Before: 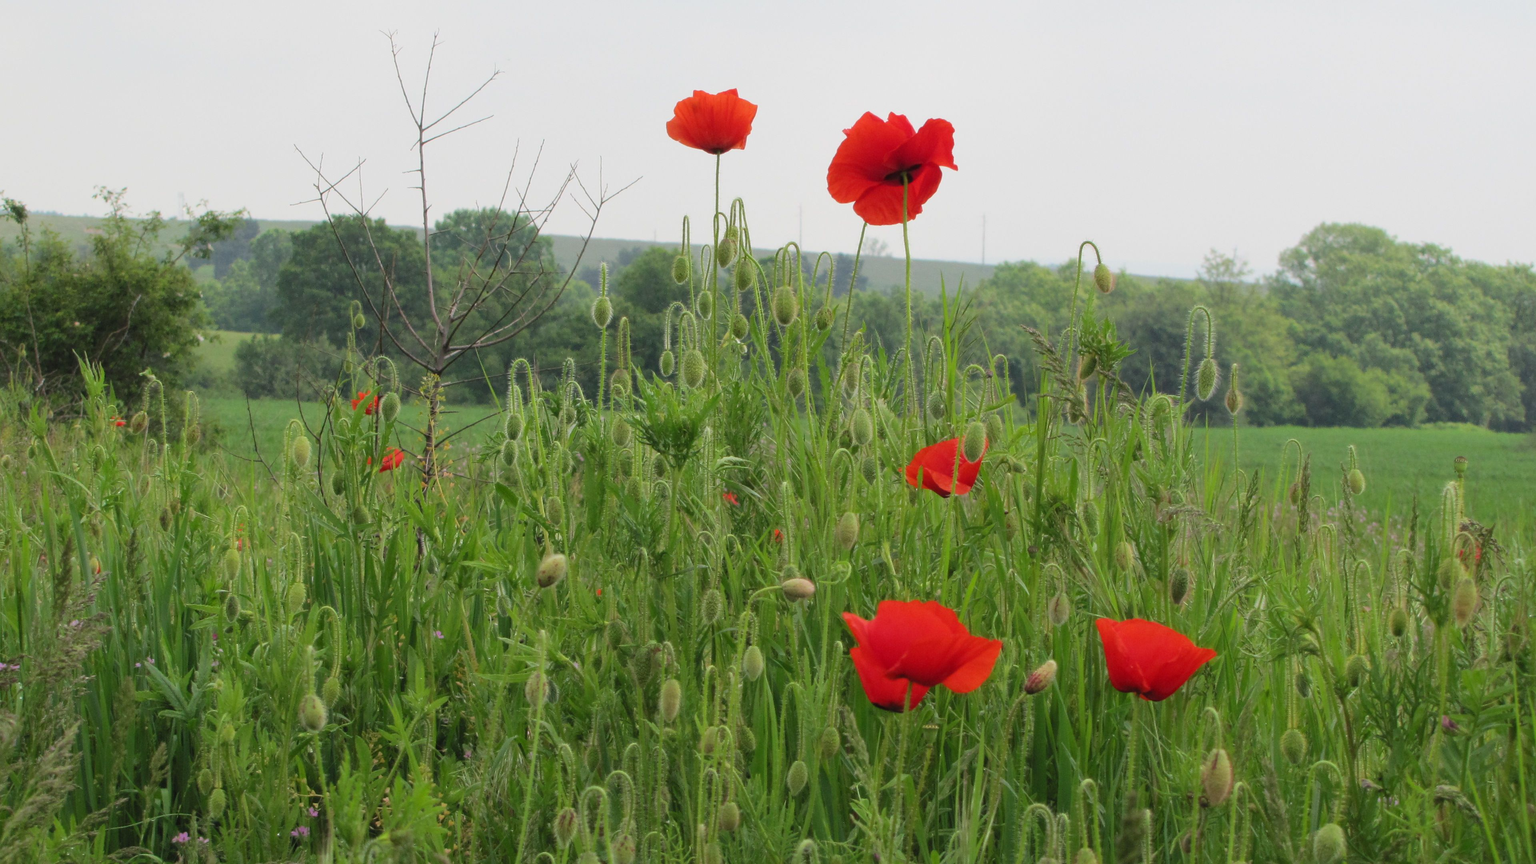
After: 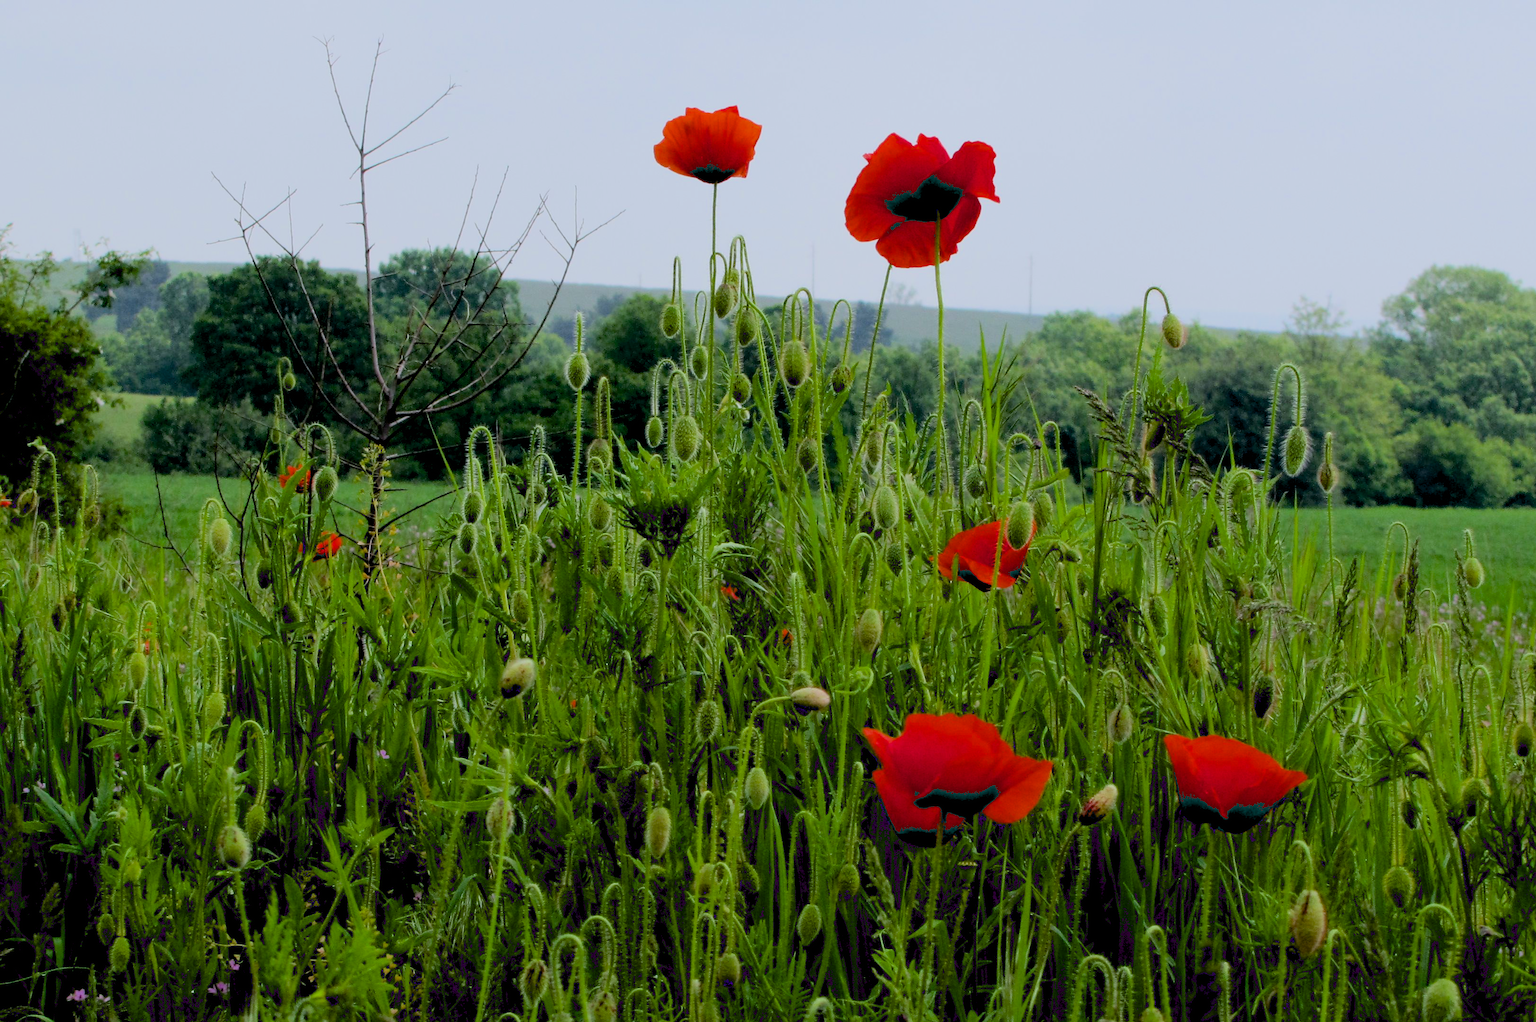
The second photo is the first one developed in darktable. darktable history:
crop: left 7.598%, right 7.873%
exposure: black level correction 0.056, exposure -0.039 EV, compensate highlight preservation false
tone equalizer: -8 EV -0.417 EV, -7 EV -0.389 EV, -6 EV -0.333 EV, -5 EV -0.222 EV, -3 EV 0.222 EV, -2 EV 0.333 EV, -1 EV 0.389 EV, +0 EV 0.417 EV, edges refinement/feathering 500, mask exposure compensation -1.57 EV, preserve details no
white balance: red 0.954, blue 1.079
filmic rgb: black relative exposure -7.65 EV, white relative exposure 4.56 EV, hardness 3.61, color science v6 (2022)
